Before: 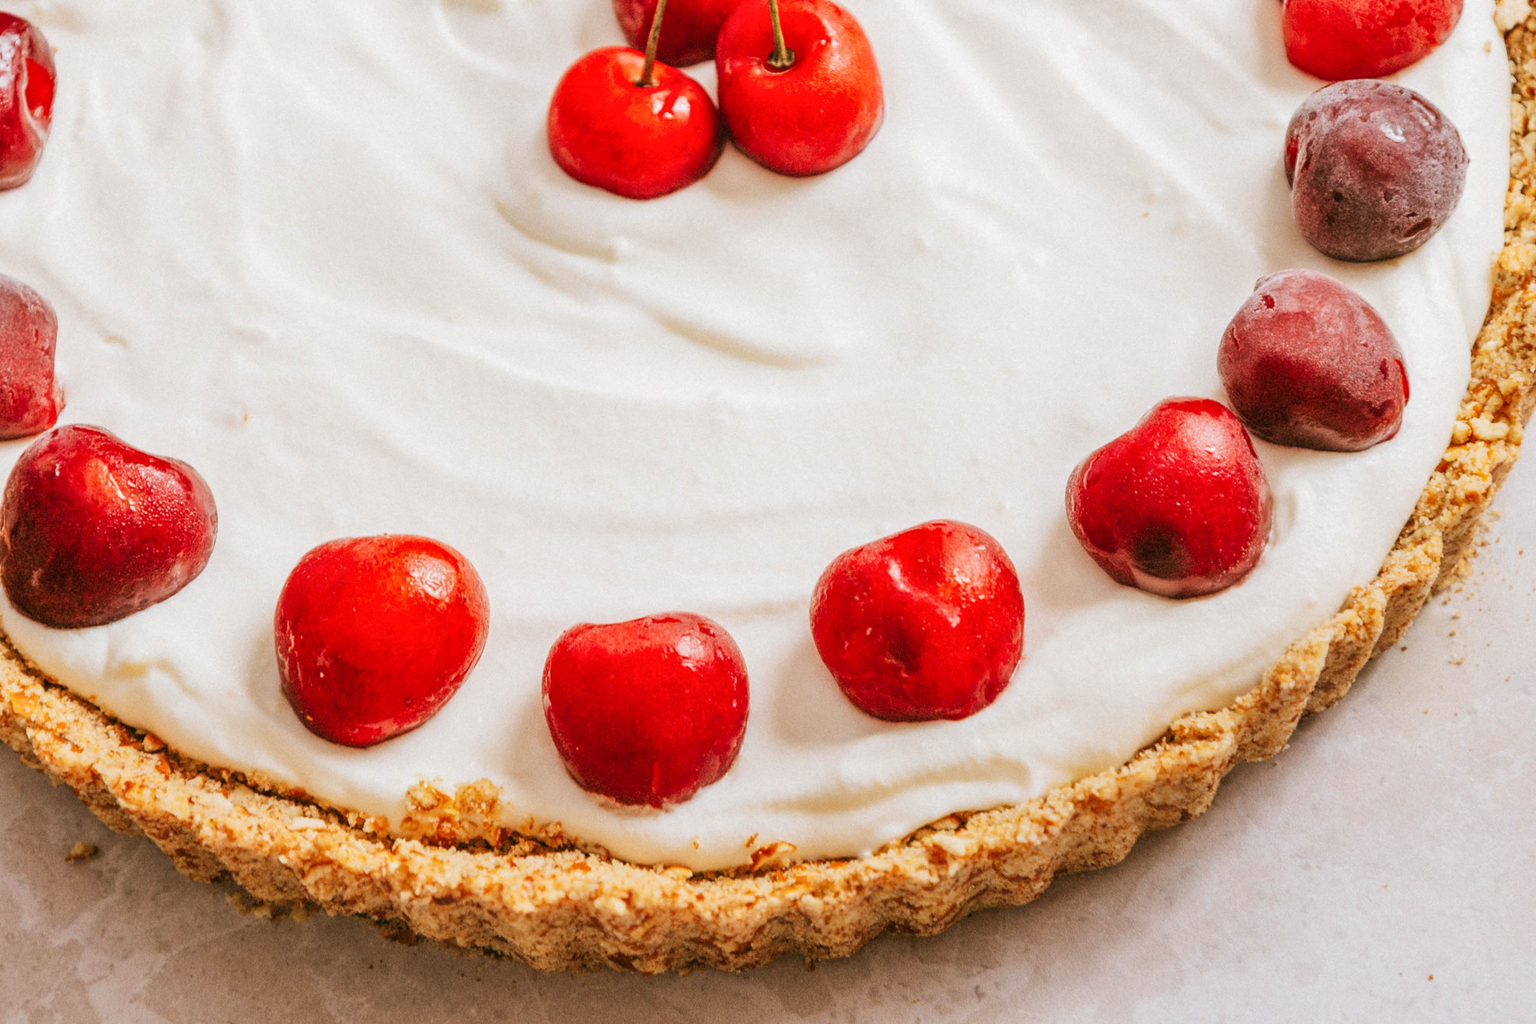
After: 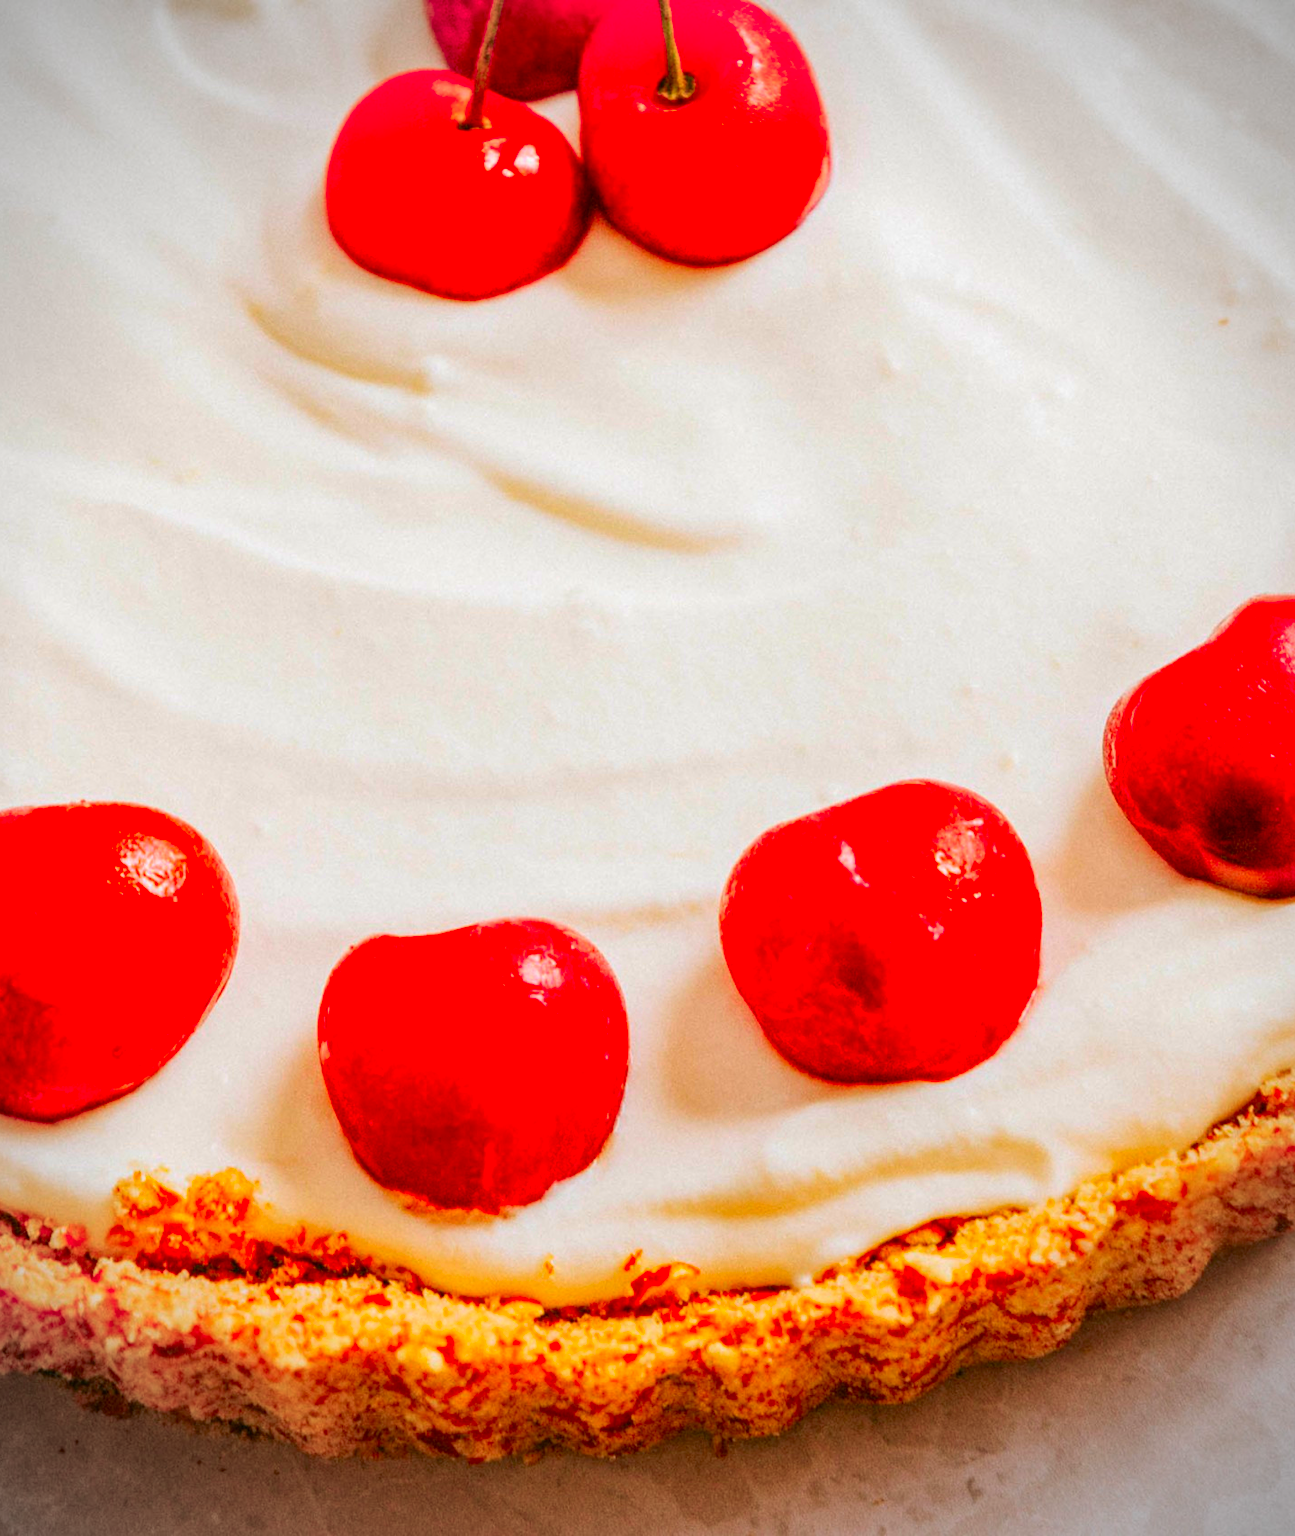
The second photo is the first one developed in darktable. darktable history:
crop: left 21.509%, right 22.232%
vignetting: saturation -0.653
color correction: highlights b* 0.04, saturation 2.16
